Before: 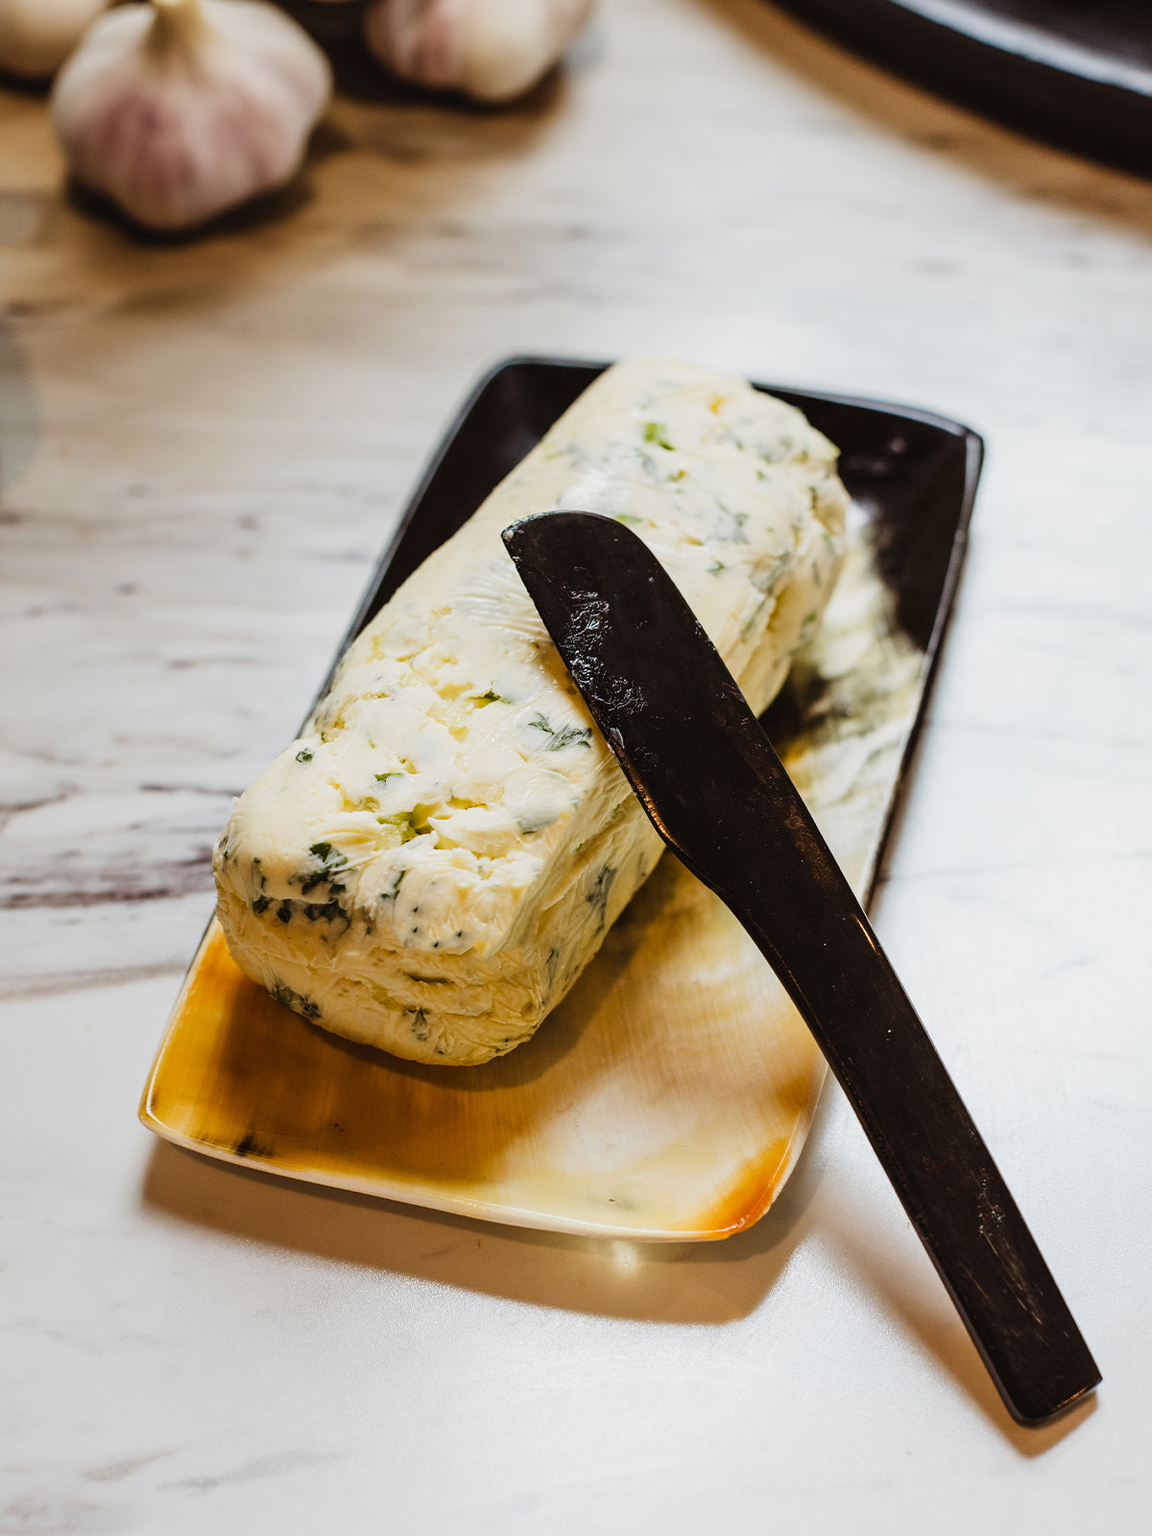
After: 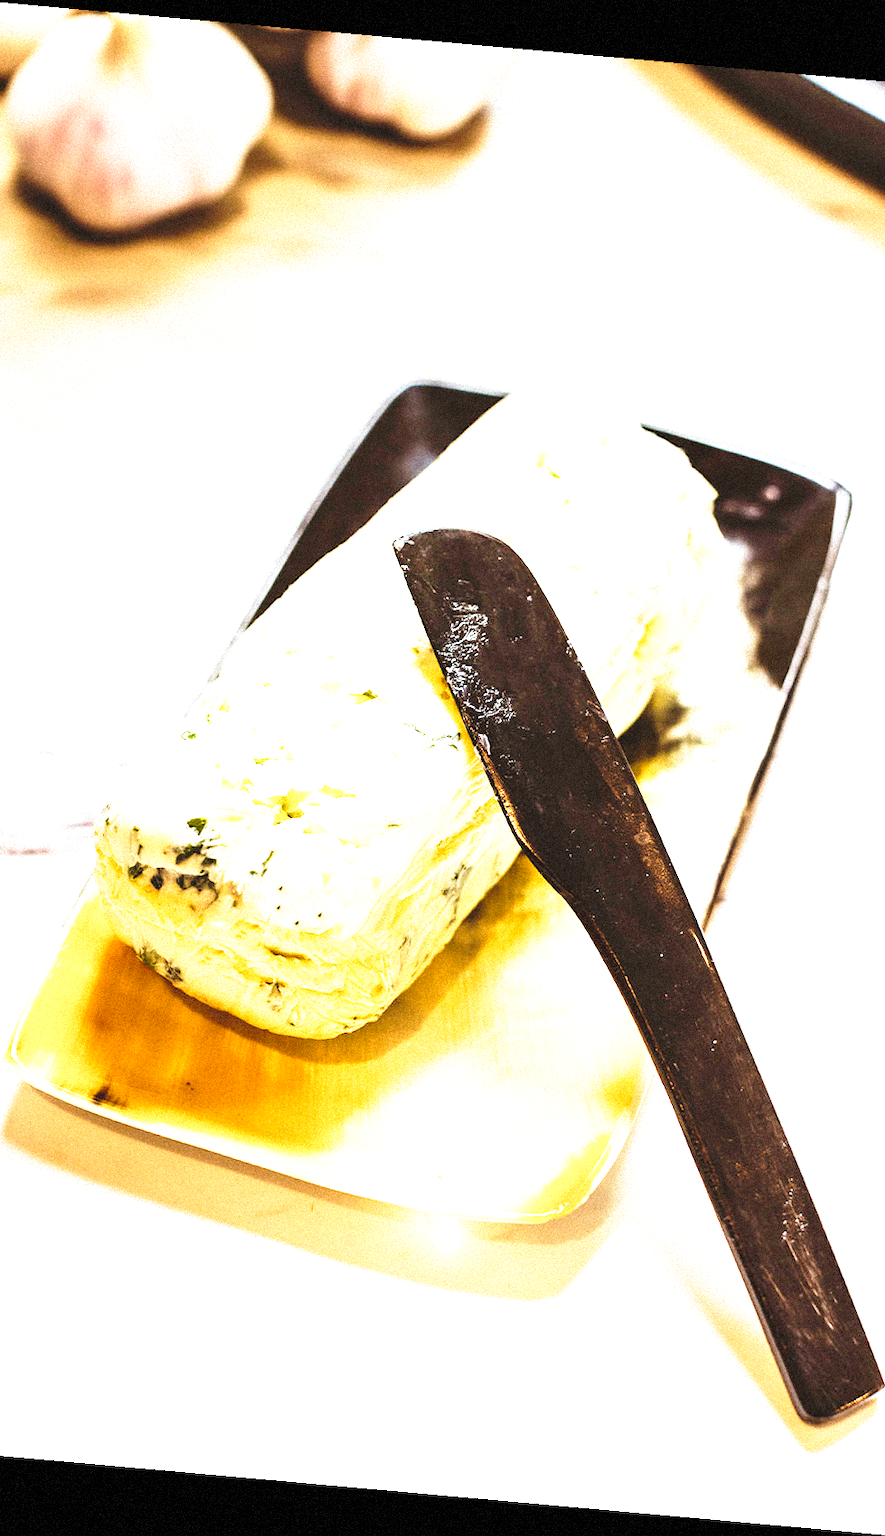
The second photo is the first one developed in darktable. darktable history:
crop: left 13.443%, right 13.31%
grain: strength 35%, mid-tones bias 0%
rotate and perspective: rotation 5.12°, automatic cropping off
base curve: curves: ch0 [(0, 0) (0.028, 0.03) (0.121, 0.232) (0.46, 0.748) (0.859, 0.968) (1, 1)], preserve colors none
exposure: exposure 2.207 EV, compensate highlight preservation false
